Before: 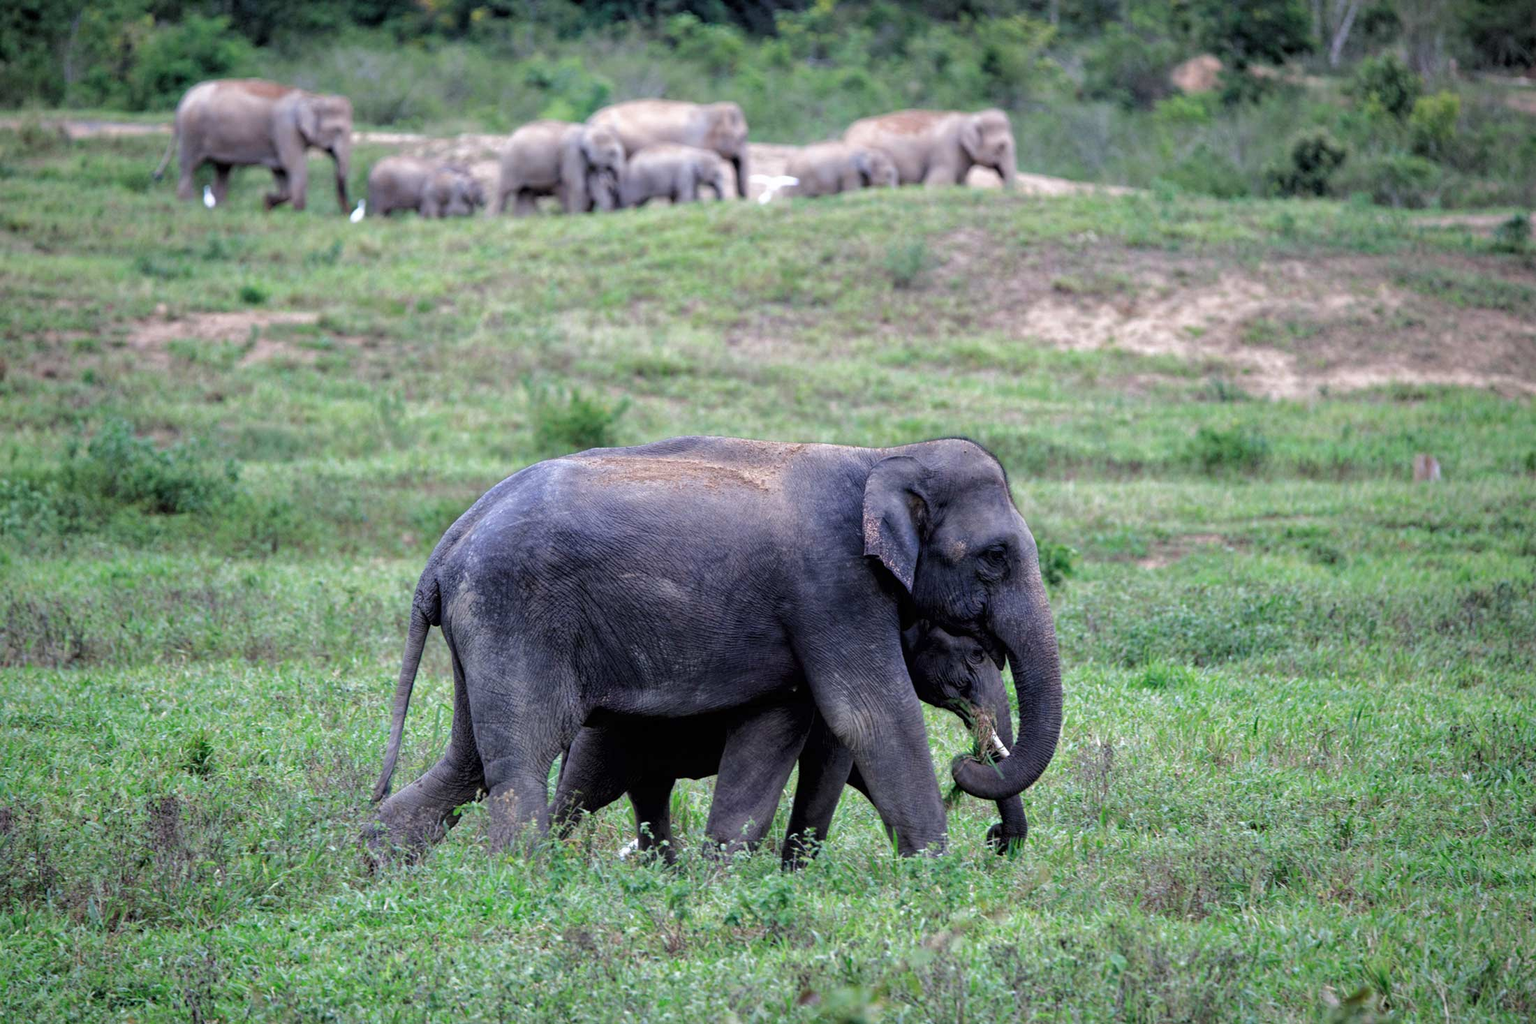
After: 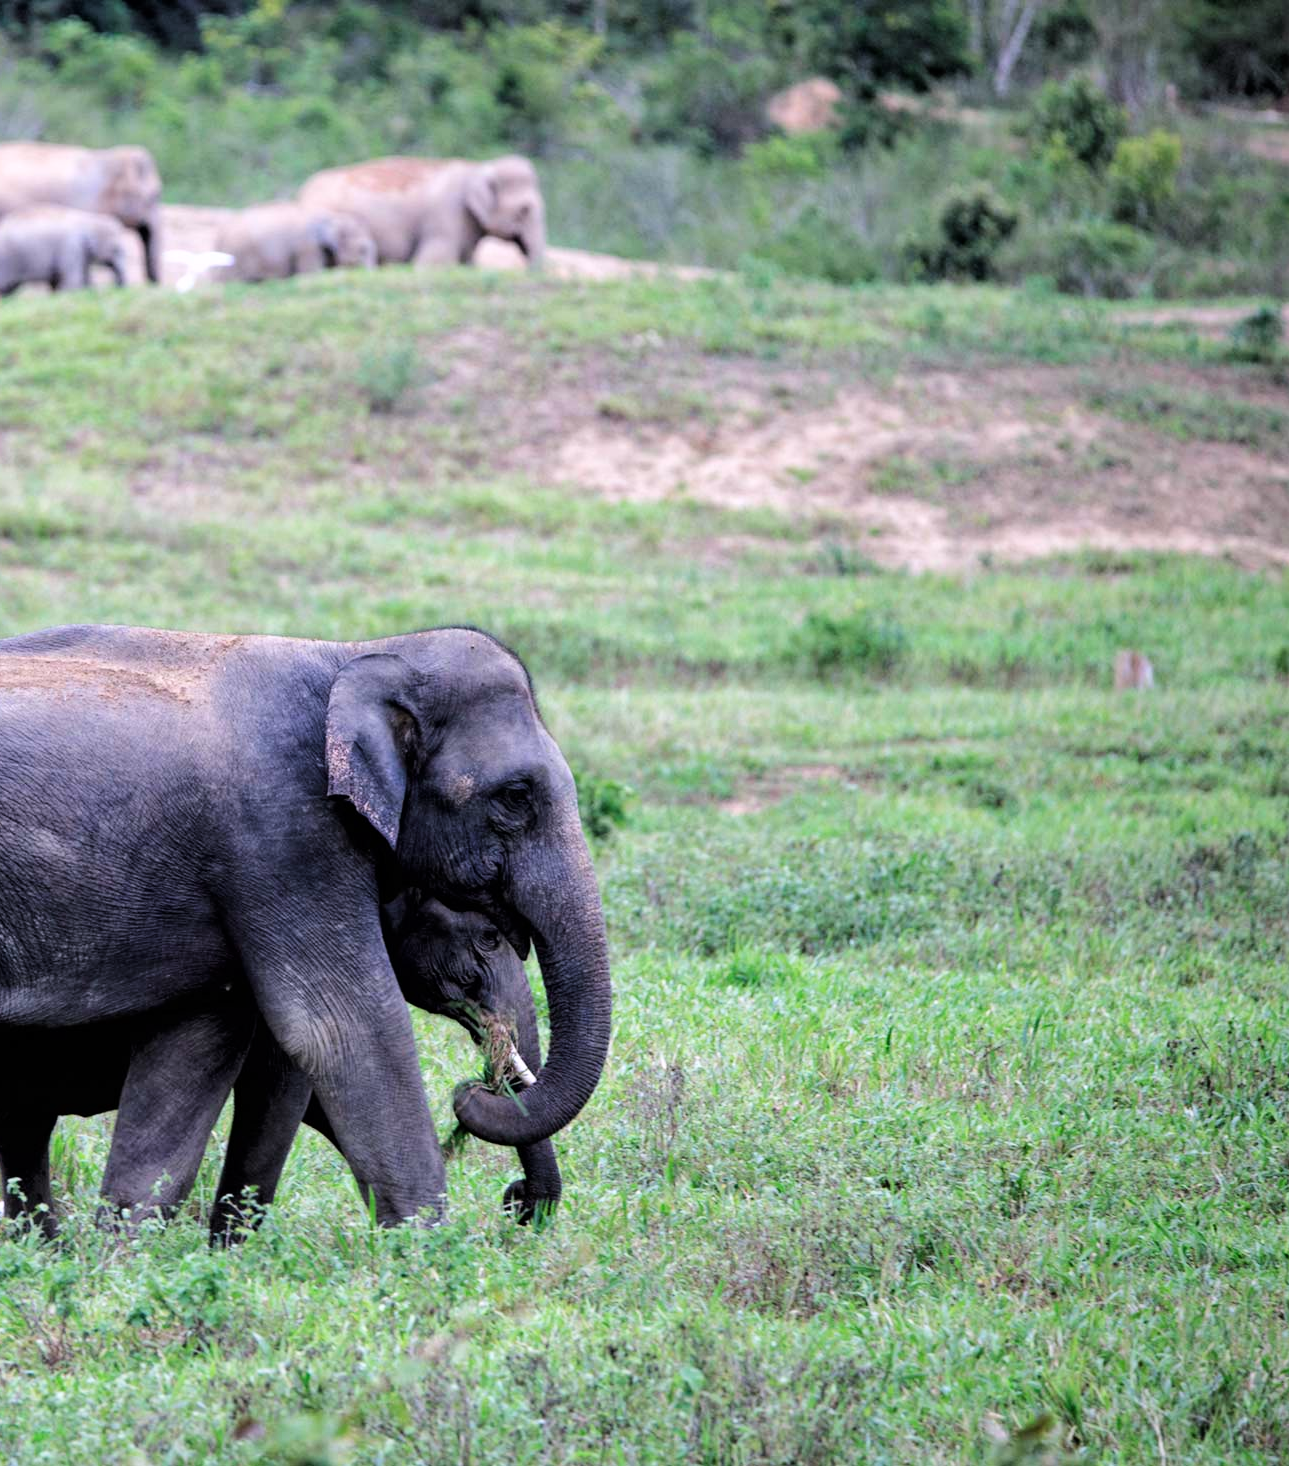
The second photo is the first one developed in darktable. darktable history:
crop: left 41.402%
tone curve: curves: ch0 [(0, 0) (0.004, 0.001) (0.133, 0.112) (0.325, 0.362) (0.832, 0.893) (1, 1)], color space Lab, linked channels, preserve colors none
color calibration: illuminant custom, x 0.348, y 0.366, temperature 4940.58 K
